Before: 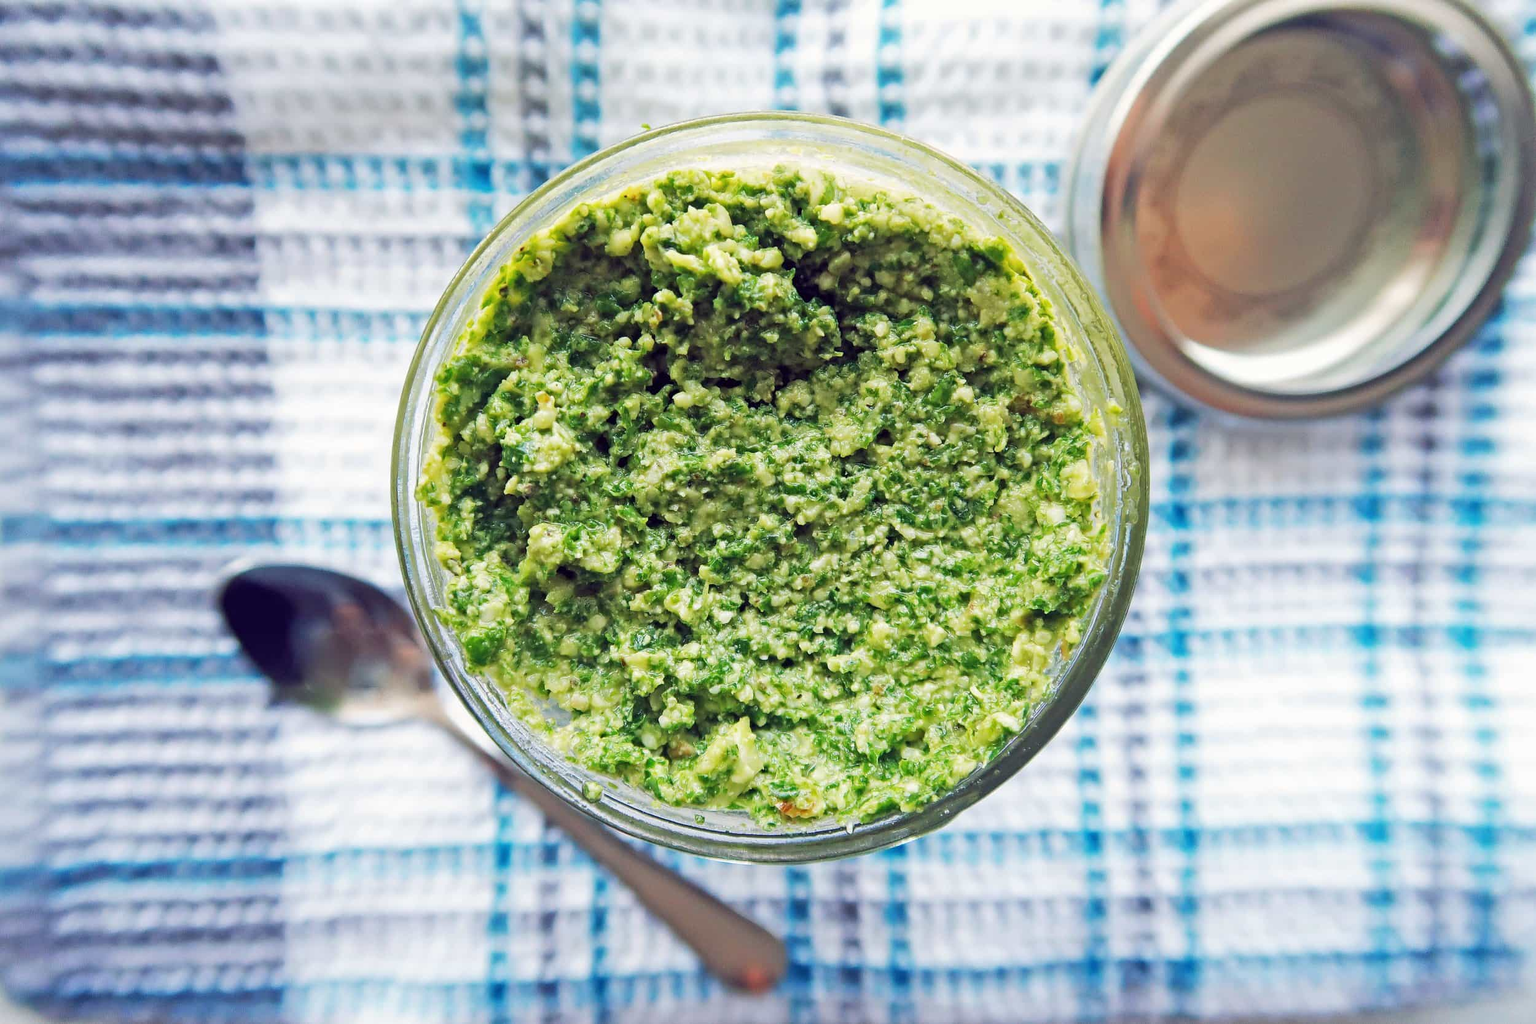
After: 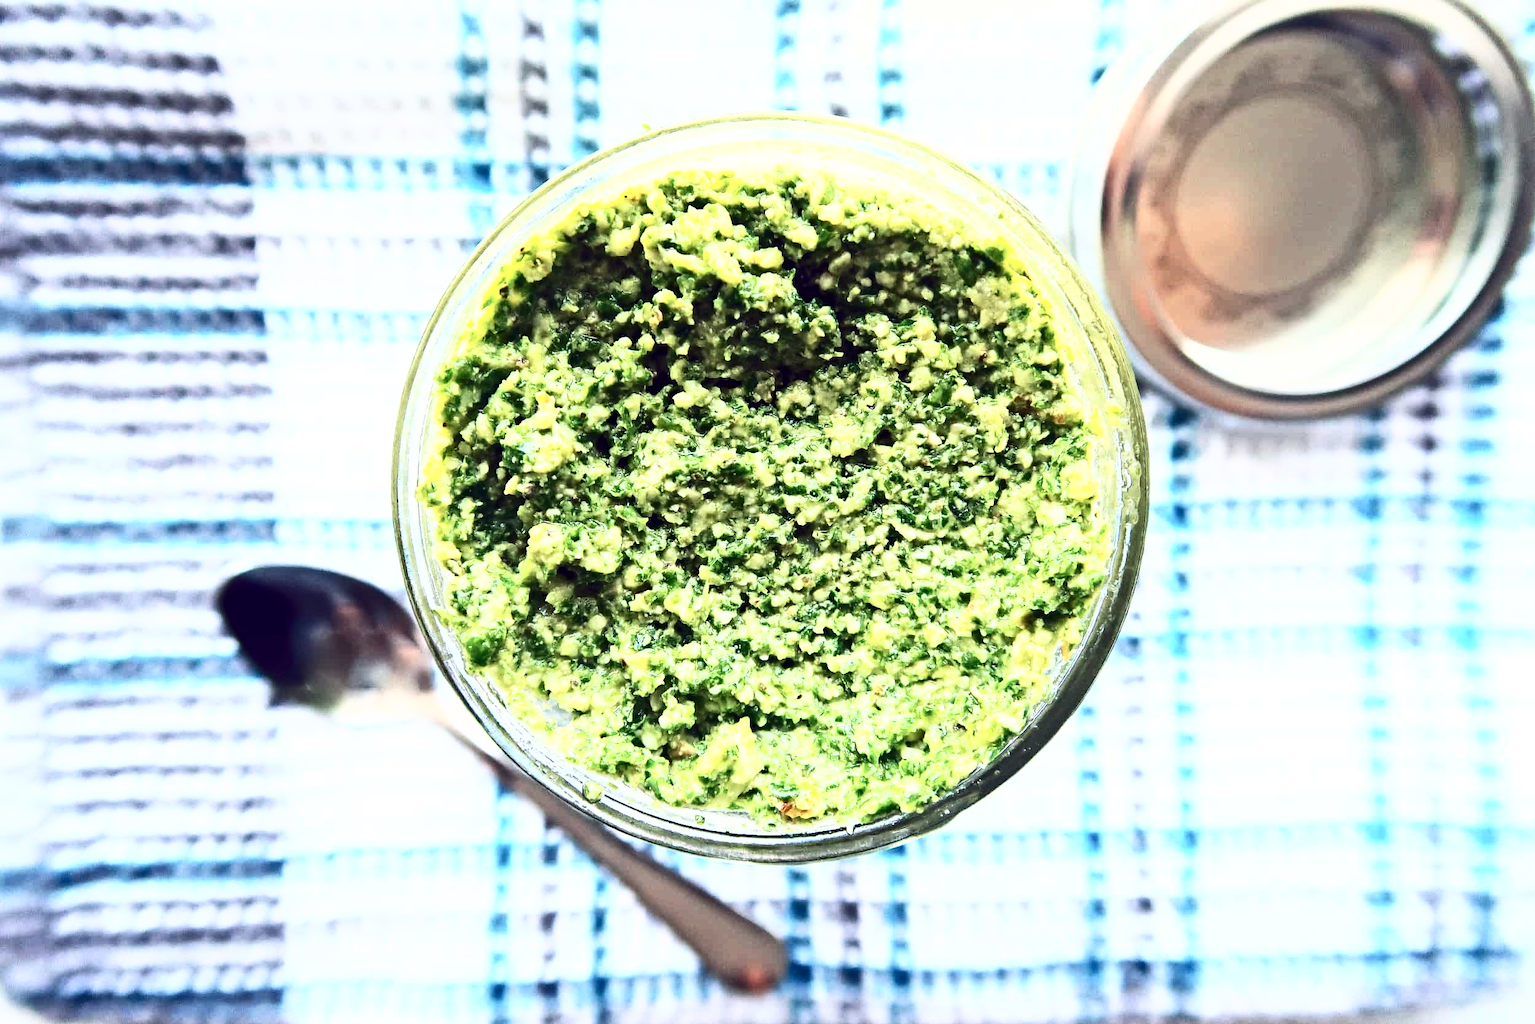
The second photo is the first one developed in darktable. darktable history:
tone curve: curves: ch0 [(0, 0) (0.003, 0.002) (0.011, 0.009) (0.025, 0.02) (0.044, 0.036) (0.069, 0.057) (0.1, 0.081) (0.136, 0.115) (0.177, 0.153) (0.224, 0.202) (0.277, 0.264) (0.335, 0.333) (0.399, 0.409) (0.468, 0.491) (0.543, 0.58) (0.623, 0.675) (0.709, 0.777) (0.801, 0.88) (0.898, 0.98) (1, 1)], color space Lab, independent channels, preserve colors none
contrast brightness saturation: contrast 0.39, brightness 0.098
